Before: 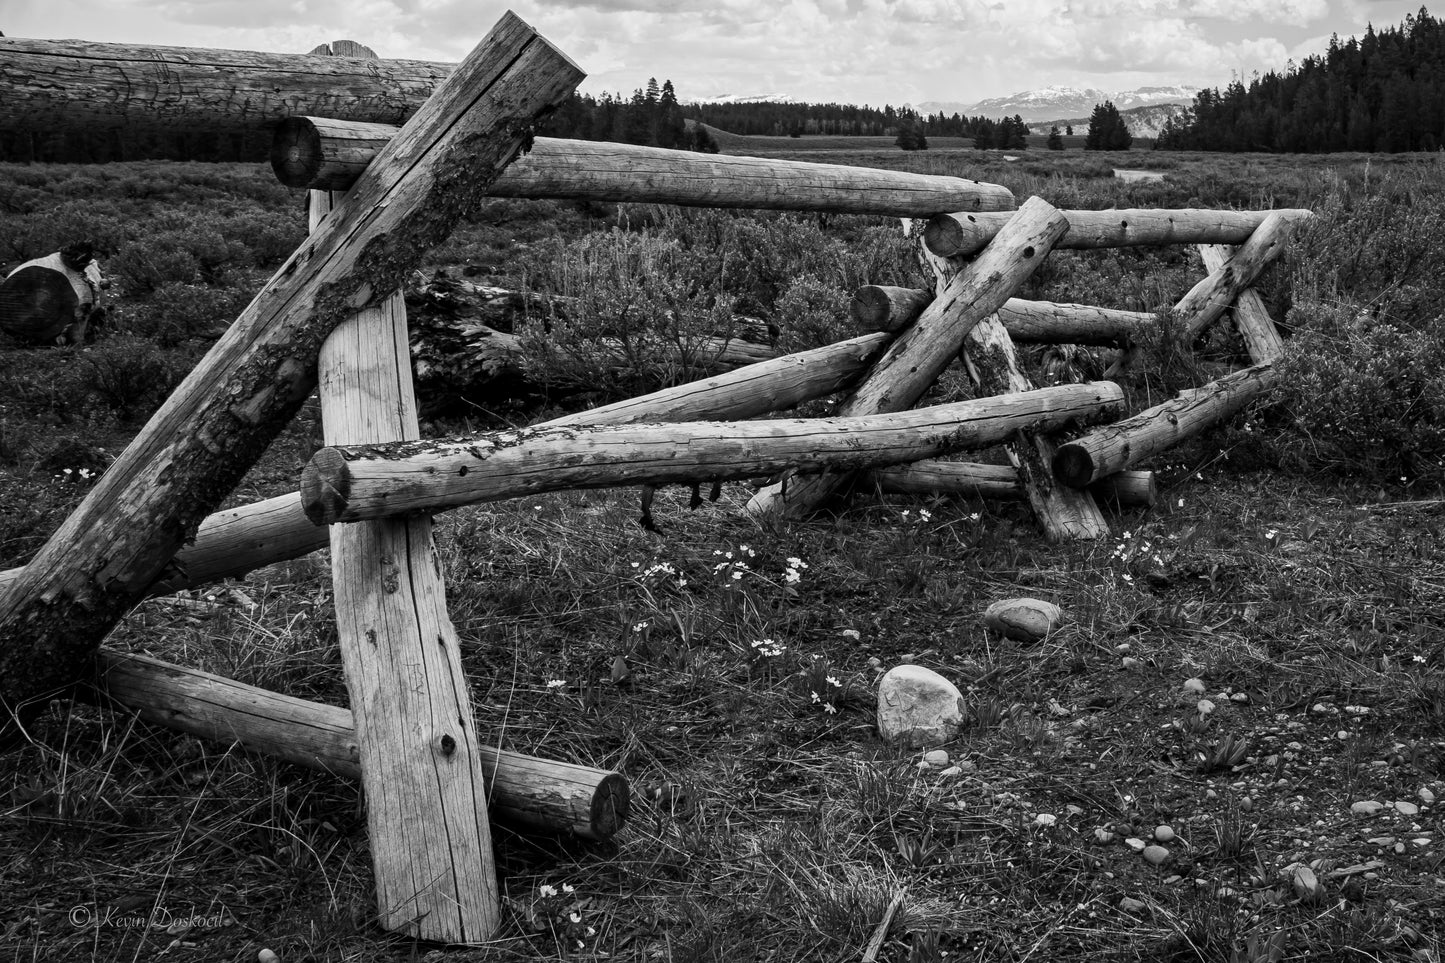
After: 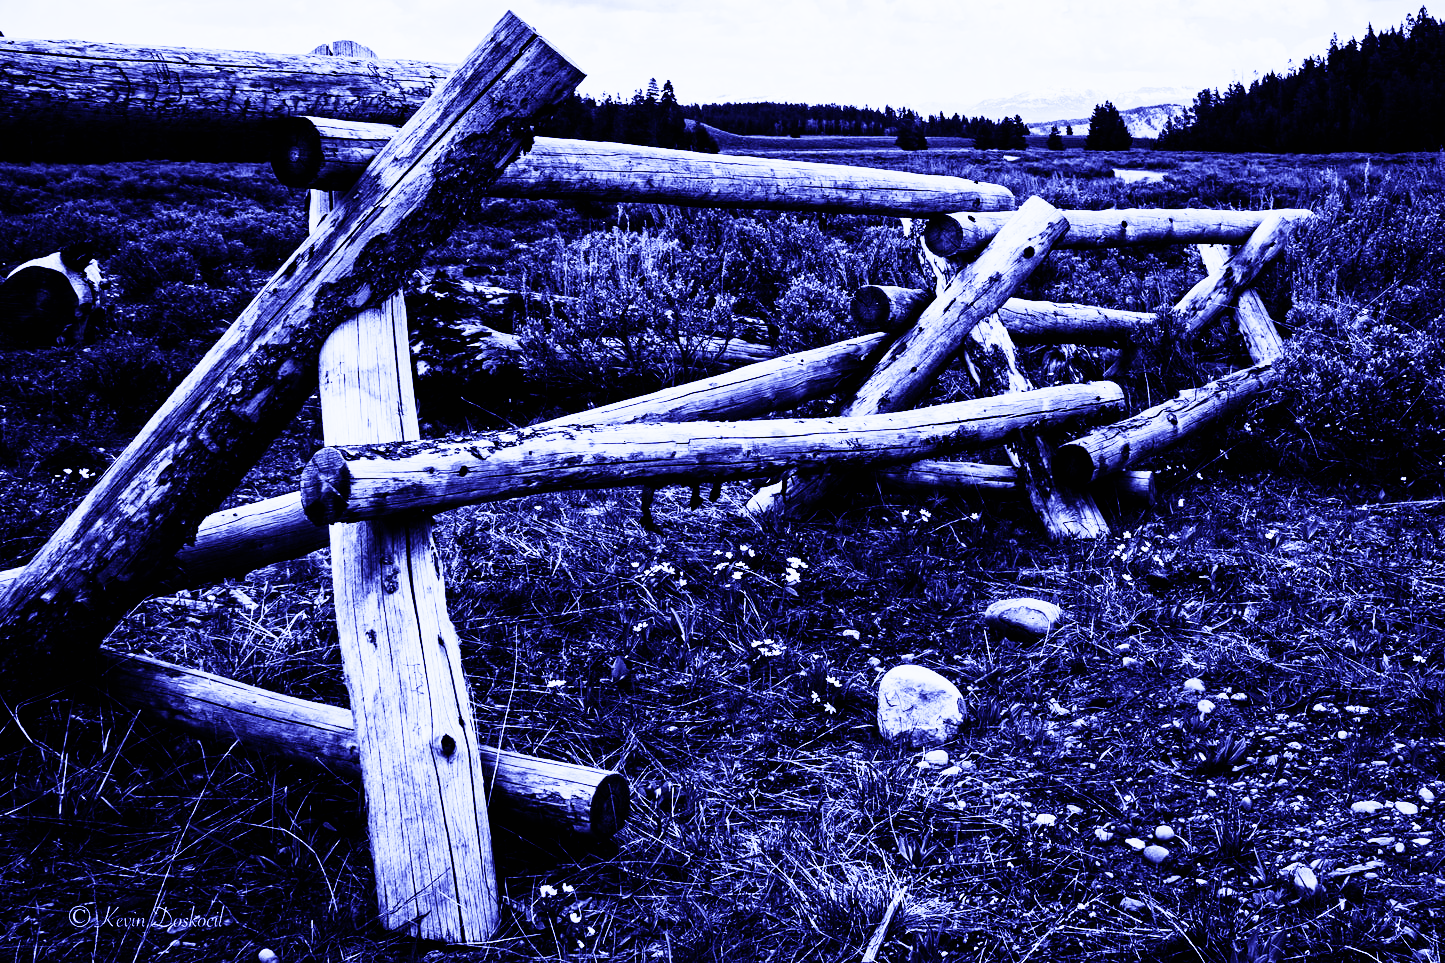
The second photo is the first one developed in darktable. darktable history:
color balance rgb: linear chroma grading › shadows -30%, linear chroma grading › global chroma 35%, perceptual saturation grading › global saturation 75%, perceptual saturation grading › shadows -30%, perceptual brilliance grading › highlights 75%, perceptual brilliance grading › shadows -30%, global vibrance 35%
sigmoid: contrast 2, skew -0.2, preserve hue 0%, red attenuation 0.1, red rotation 0.035, green attenuation 0.1, green rotation -0.017, blue attenuation 0.15, blue rotation -0.052, base primaries Rec2020
white balance: red 0.98, blue 1.61
